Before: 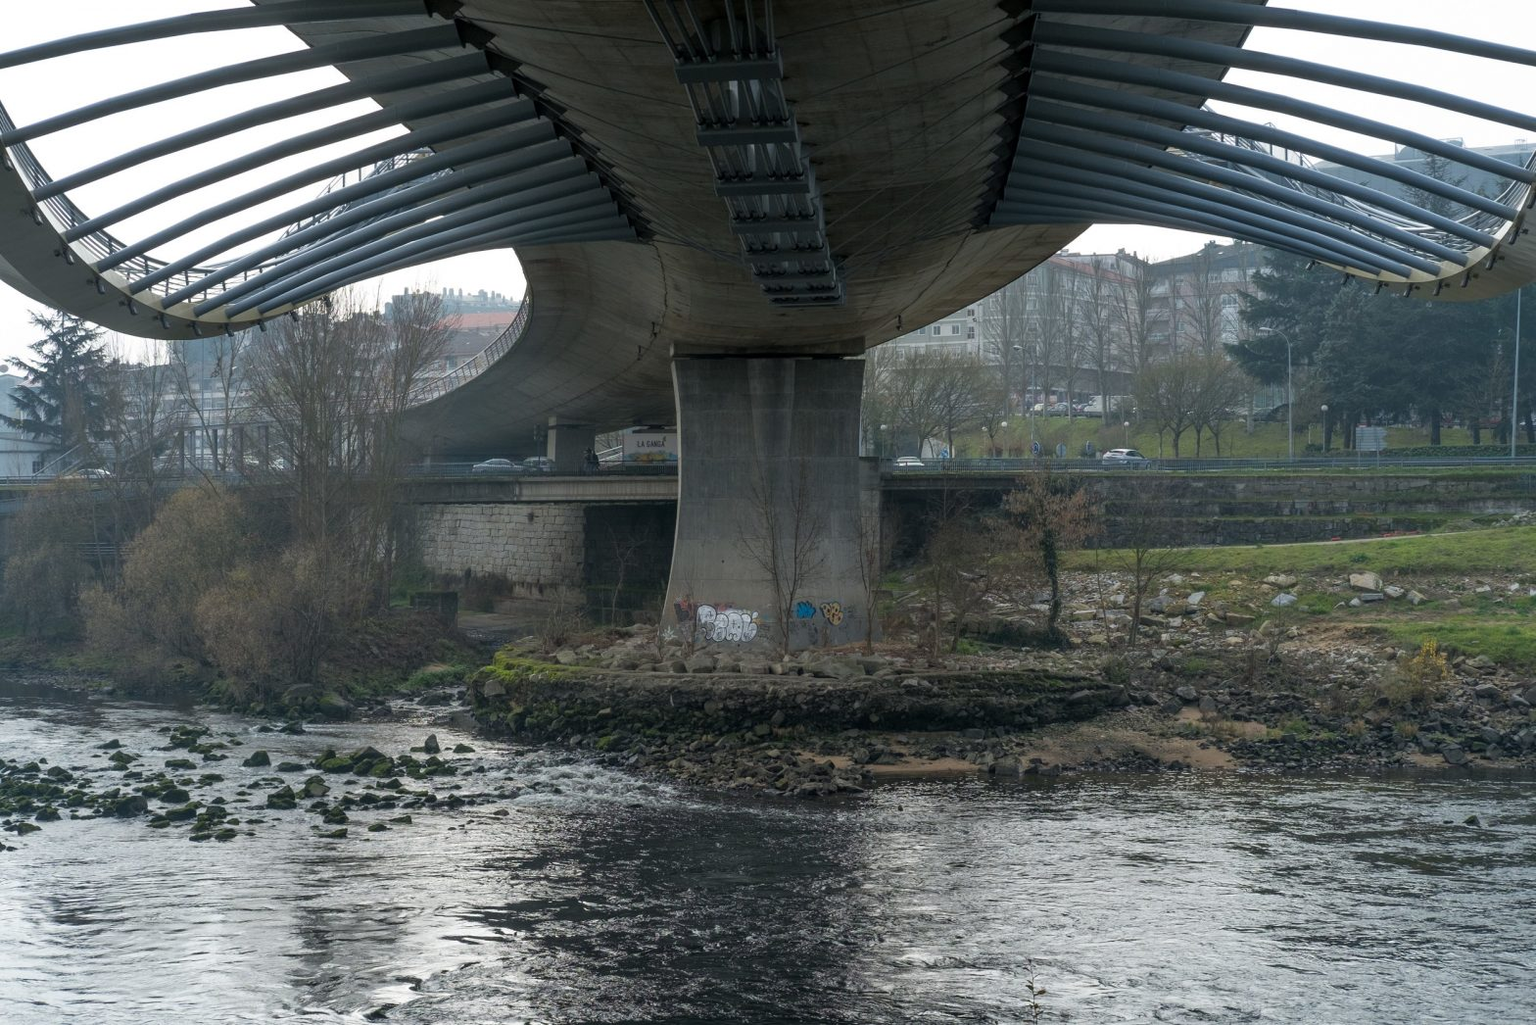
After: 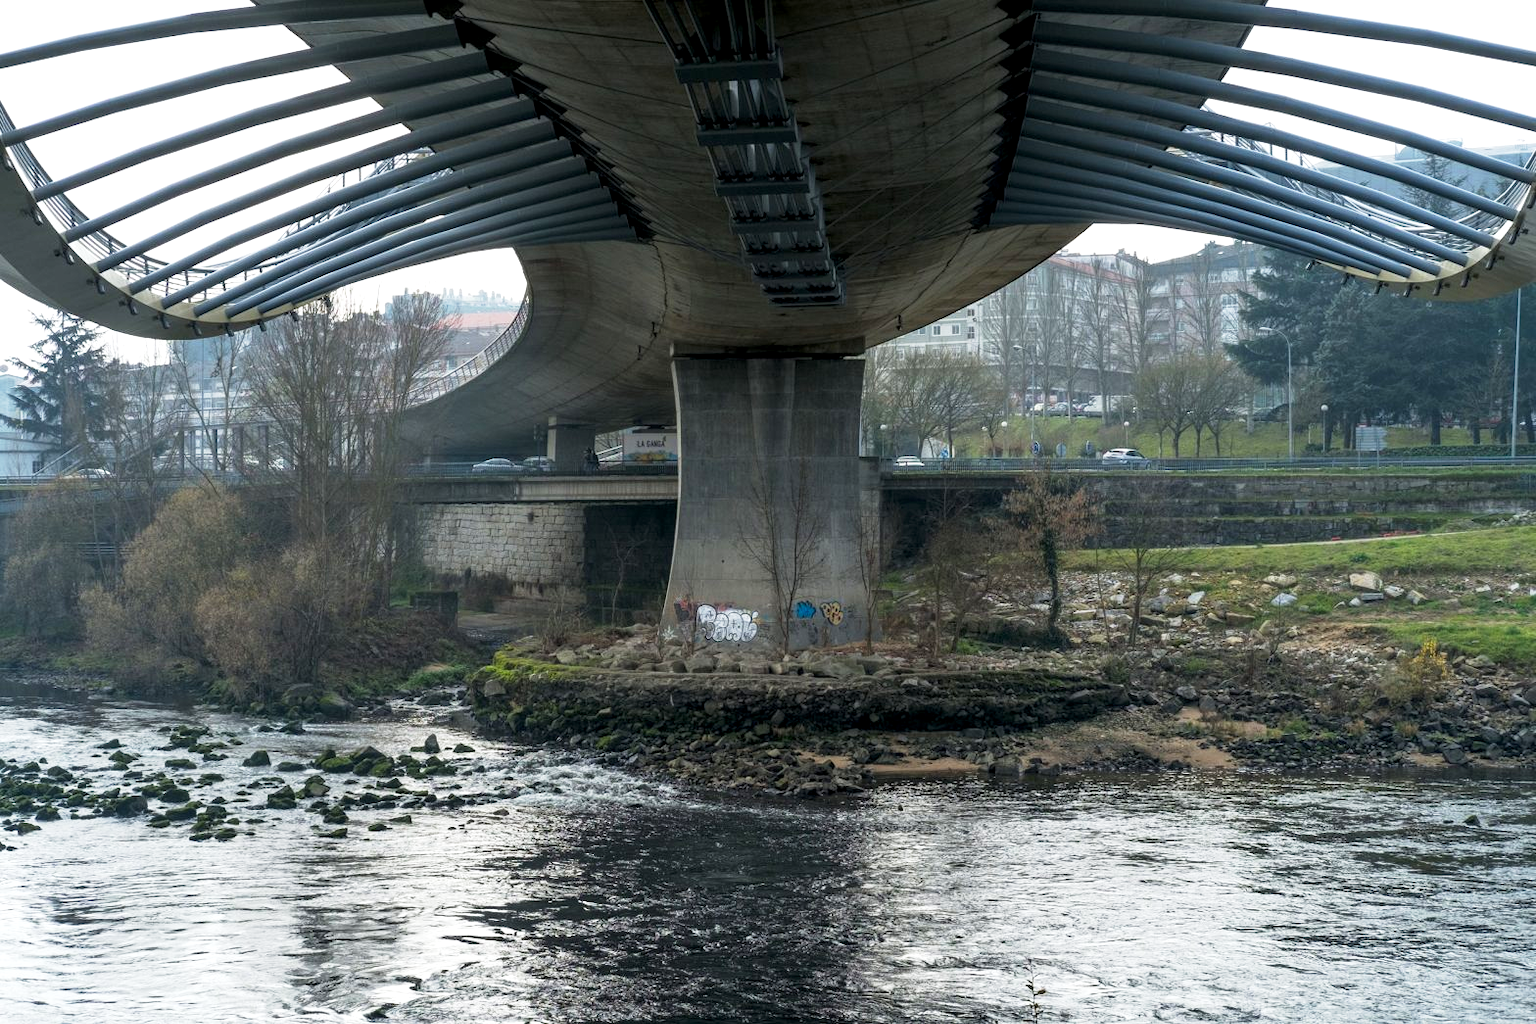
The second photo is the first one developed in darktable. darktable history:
local contrast: highlights 107%, shadows 102%, detail 119%, midtone range 0.2
base curve: curves: ch0 [(0, 0) (0.005, 0.002) (0.193, 0.295) (0.399, 0.664) (0.75, 0.928) (1, 1)], preserve colors none
